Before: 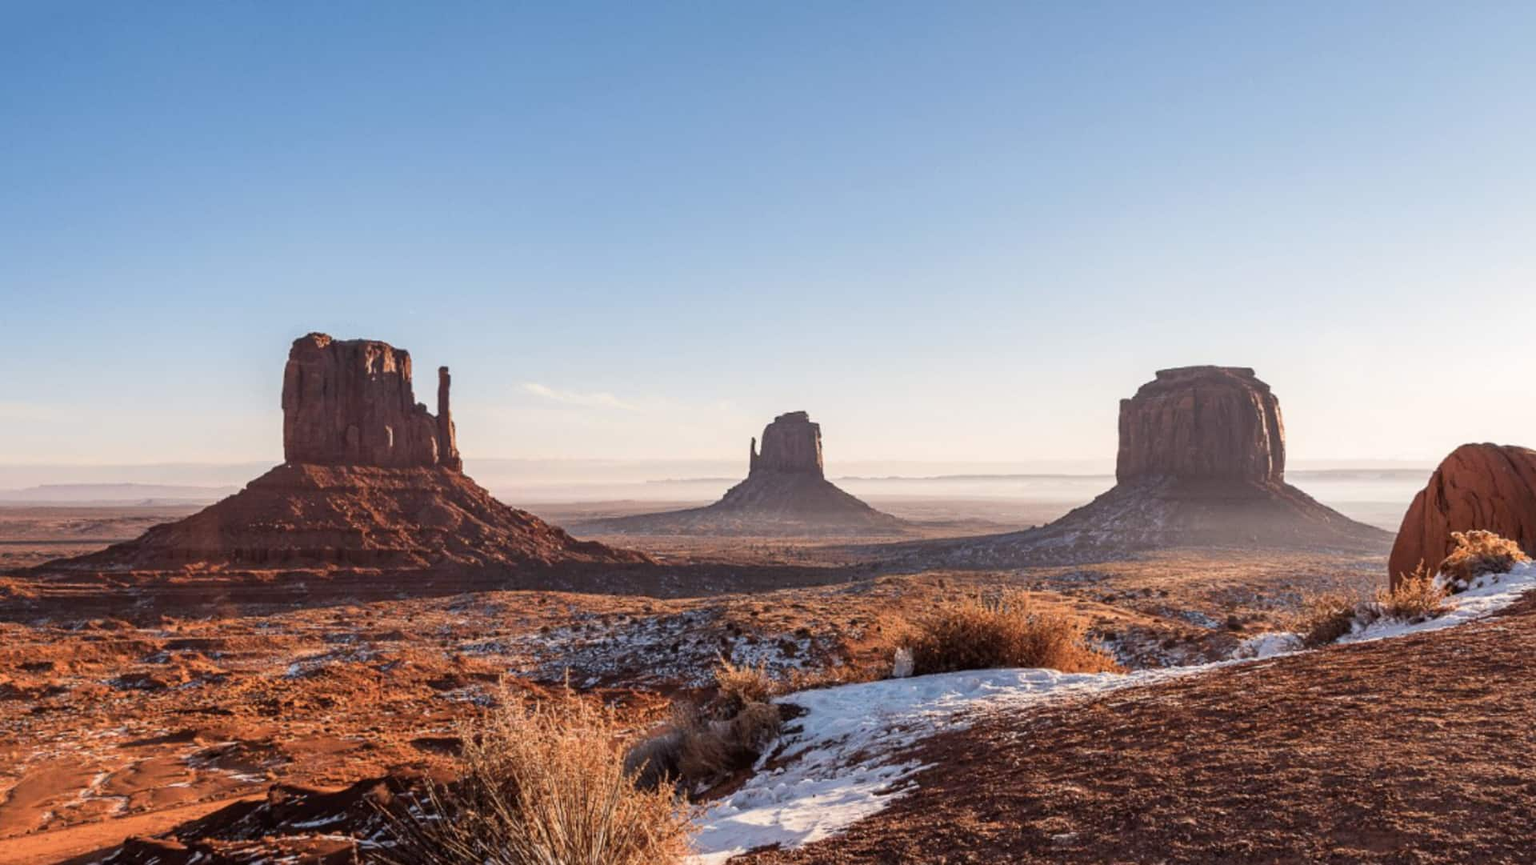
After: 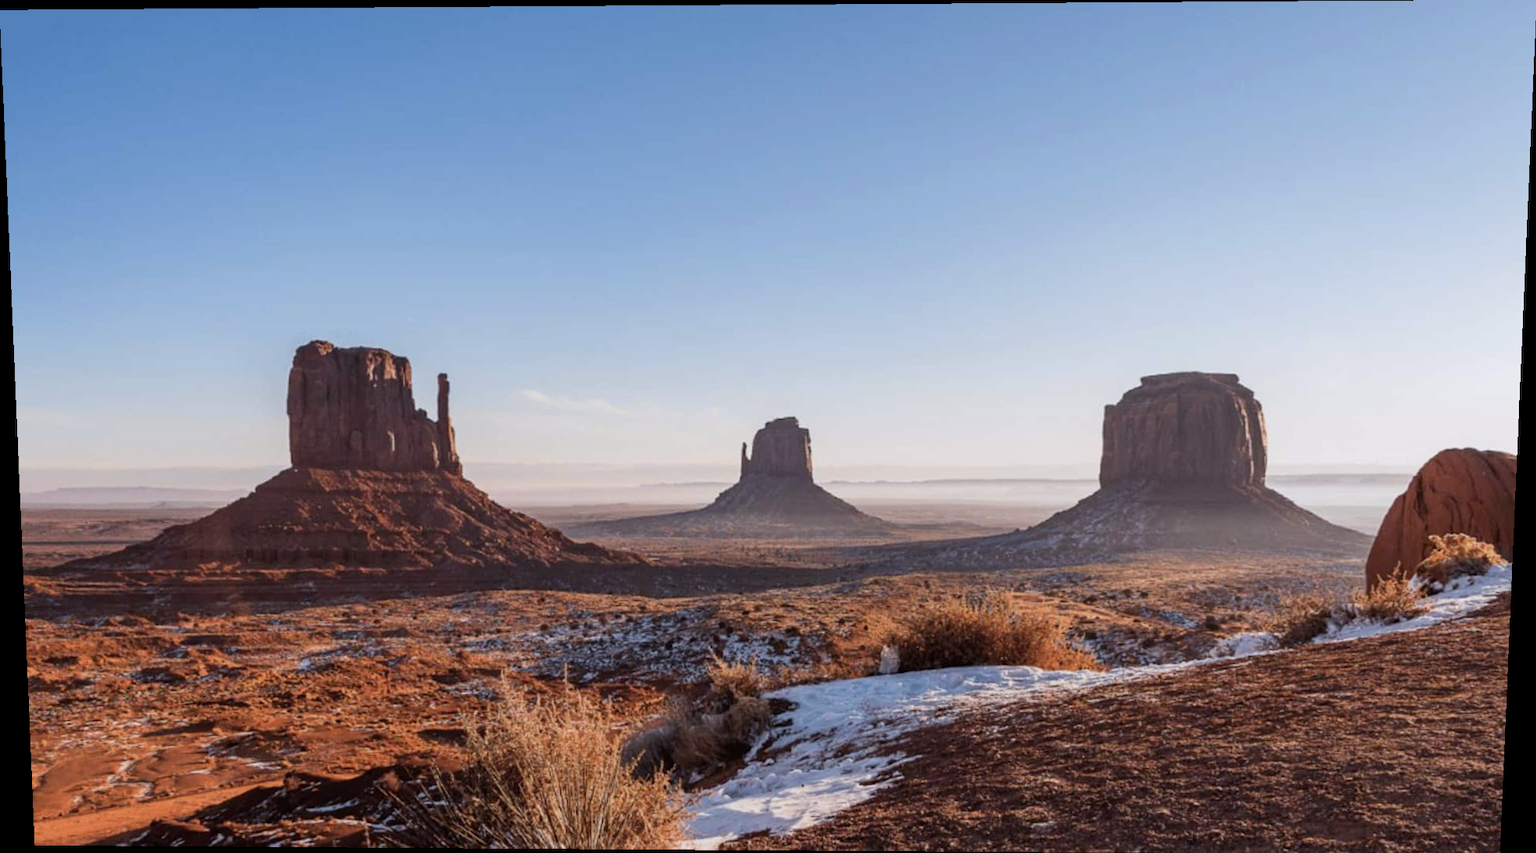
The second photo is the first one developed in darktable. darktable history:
exposure: exposure -0.21 EV, compensate highlight preservation false
rotate and perspective: lens shift (vertical) 0.048, lens shift (horizontal) -0.024, automatic cropping off
white balance: red 0.974, blue 1.044
